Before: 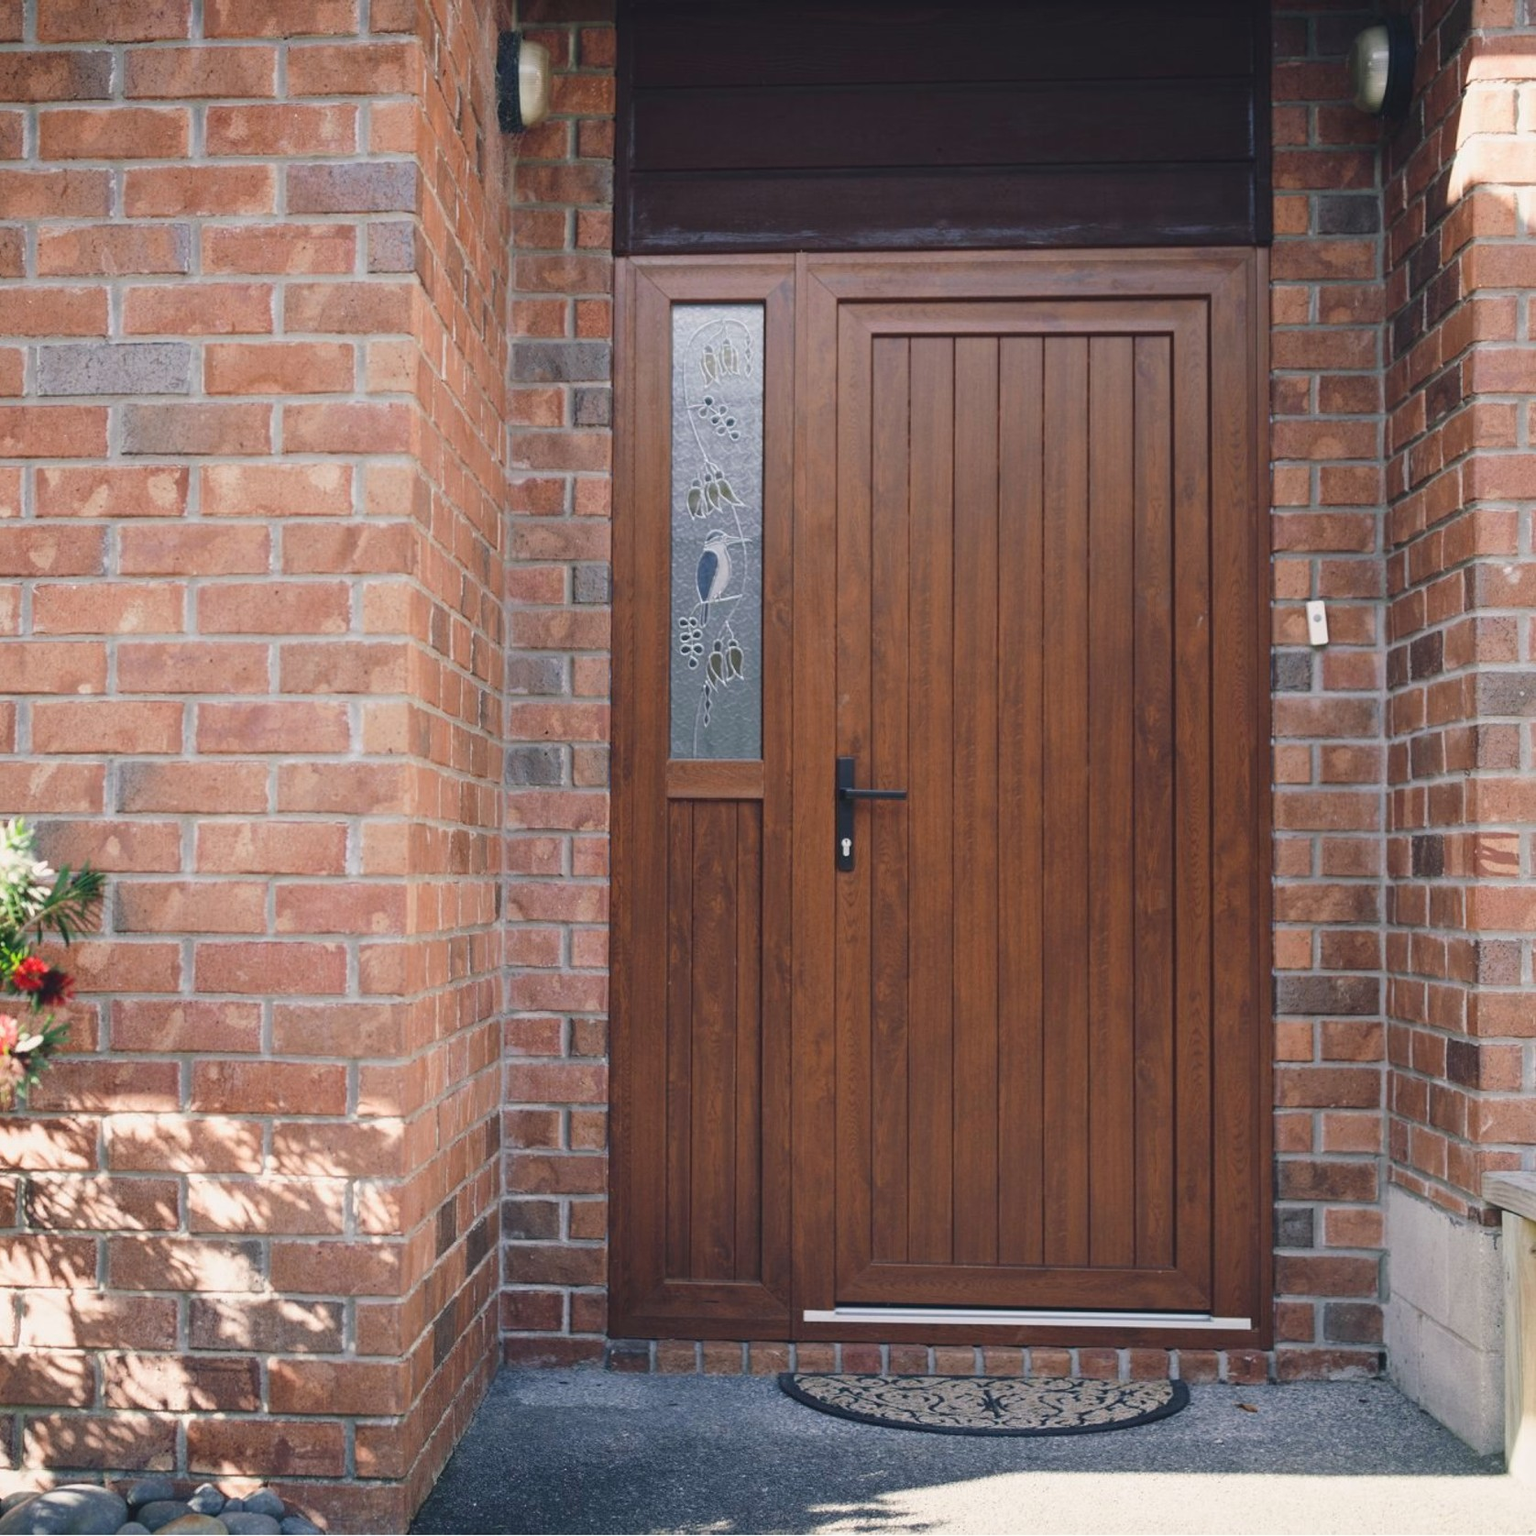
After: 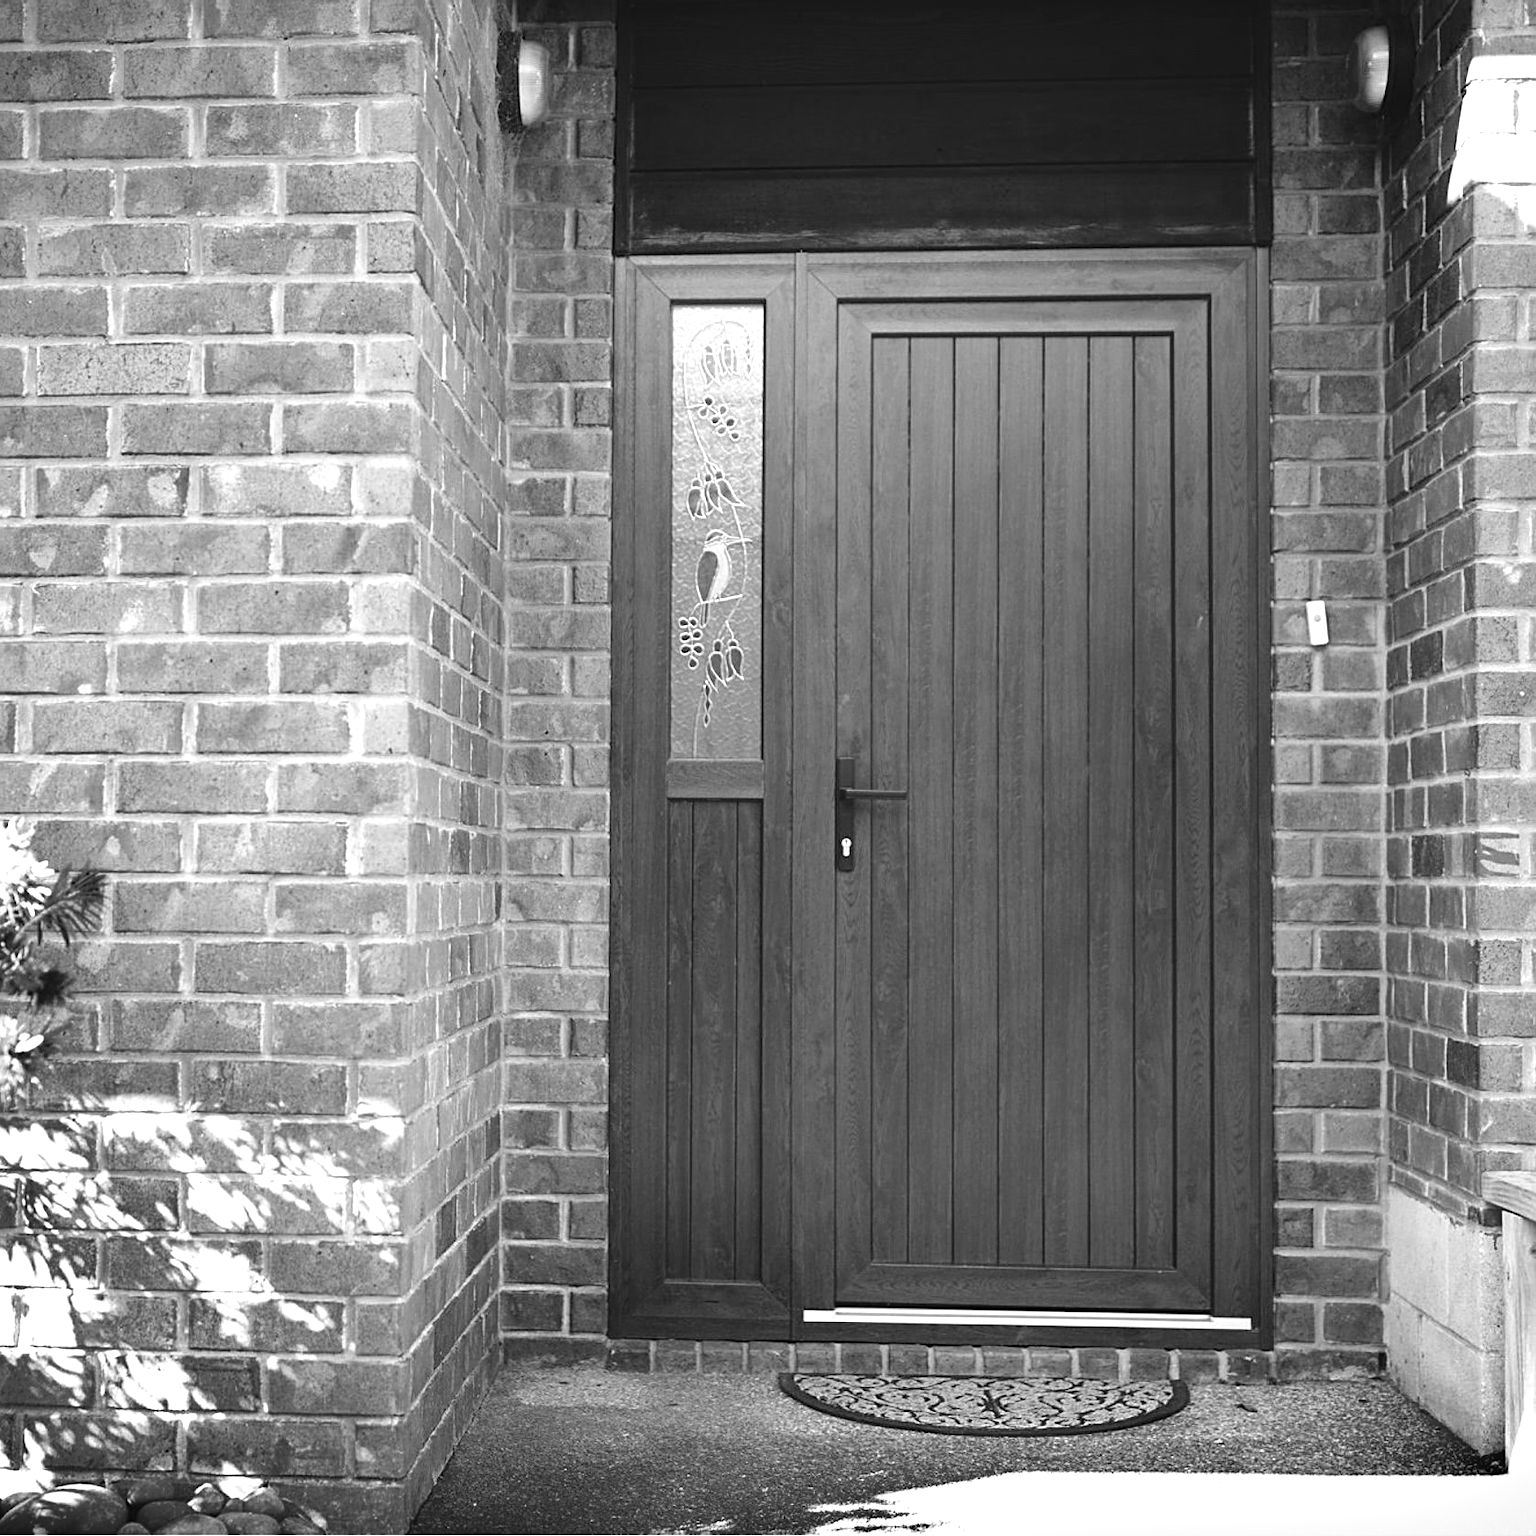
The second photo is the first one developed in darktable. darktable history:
shadows and highlights: shadows 32.47, highlights -47.16, compress 49.65%, soften with gaussian
tone equalizer: -8 EV -1.04 EV, -7 EV -0.995 EV, -6 EV -0.857 EV, -5 EV -0.54 EV, -3 EV 0.608 EV, -2 EV 0.856 EV, -1 EV 1.01 EV, +0 EV 1.06 EV, mask exposure compensation -0.494 EV
color calibration: output gray [0.23, 0.37, 0.4, 0], gray › normalize channels true, illuminant as shot in camera, x 0.358, y 0.373, temperature 4628.91 K, gamut compression 0.01
sharpen: on, module defaults
color zones: curves: ch1 [(0.238, 0.163) (0.476, 0.2) (0.733, 0.322) (0.848, 0.134)]
